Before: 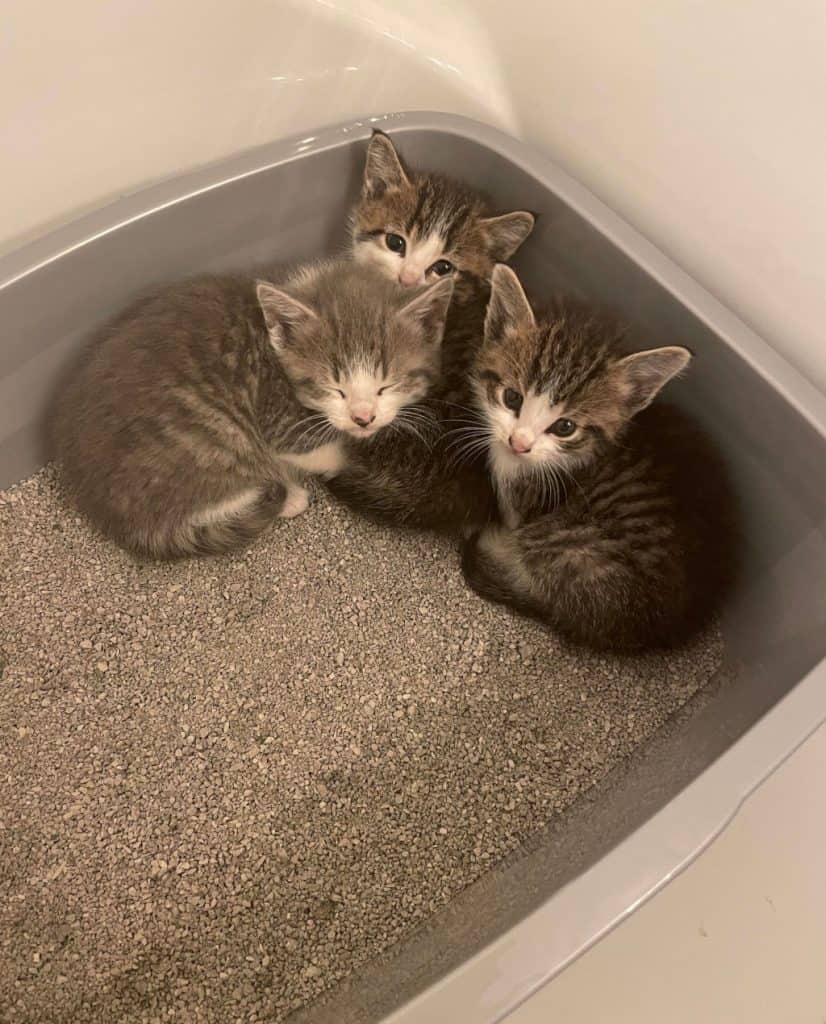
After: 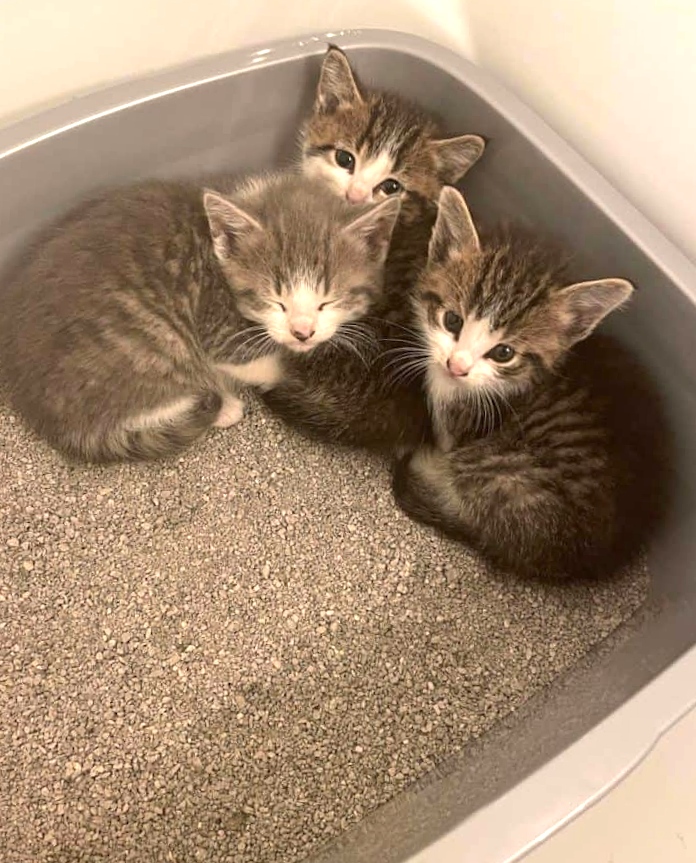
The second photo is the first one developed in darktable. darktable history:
crop and rotate: angle -3.27°, left 5.211%, top 5.211%, right 4.607%, bottom 4.607%
exposure: exposure 0.64 EV, compensate highlight preservation false
